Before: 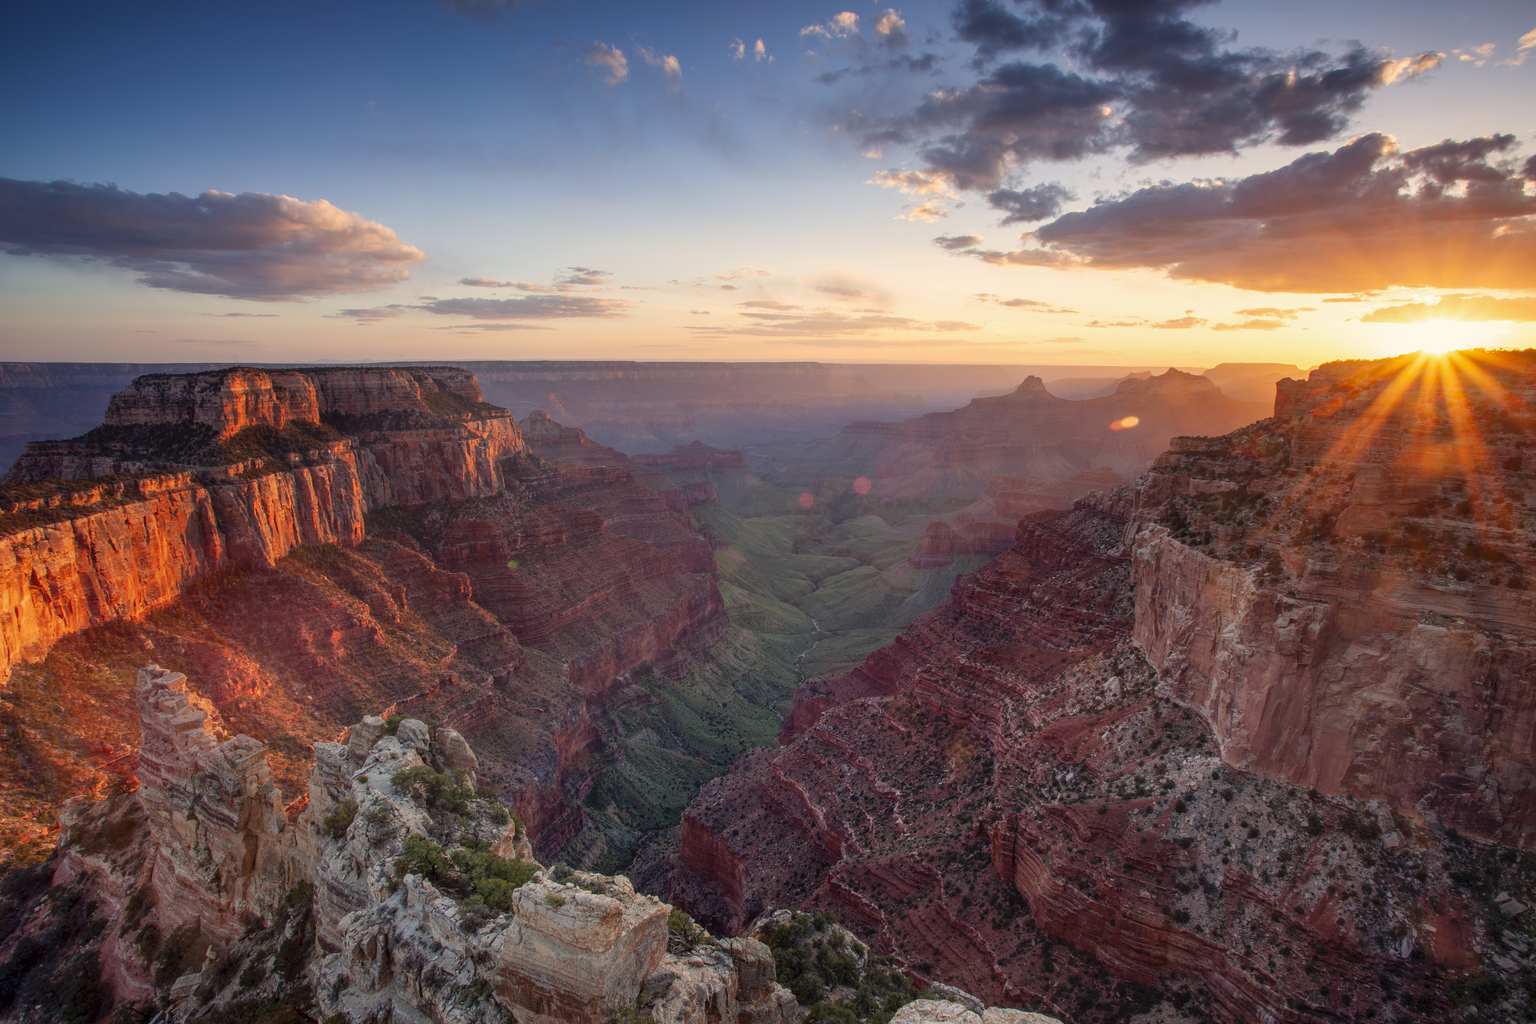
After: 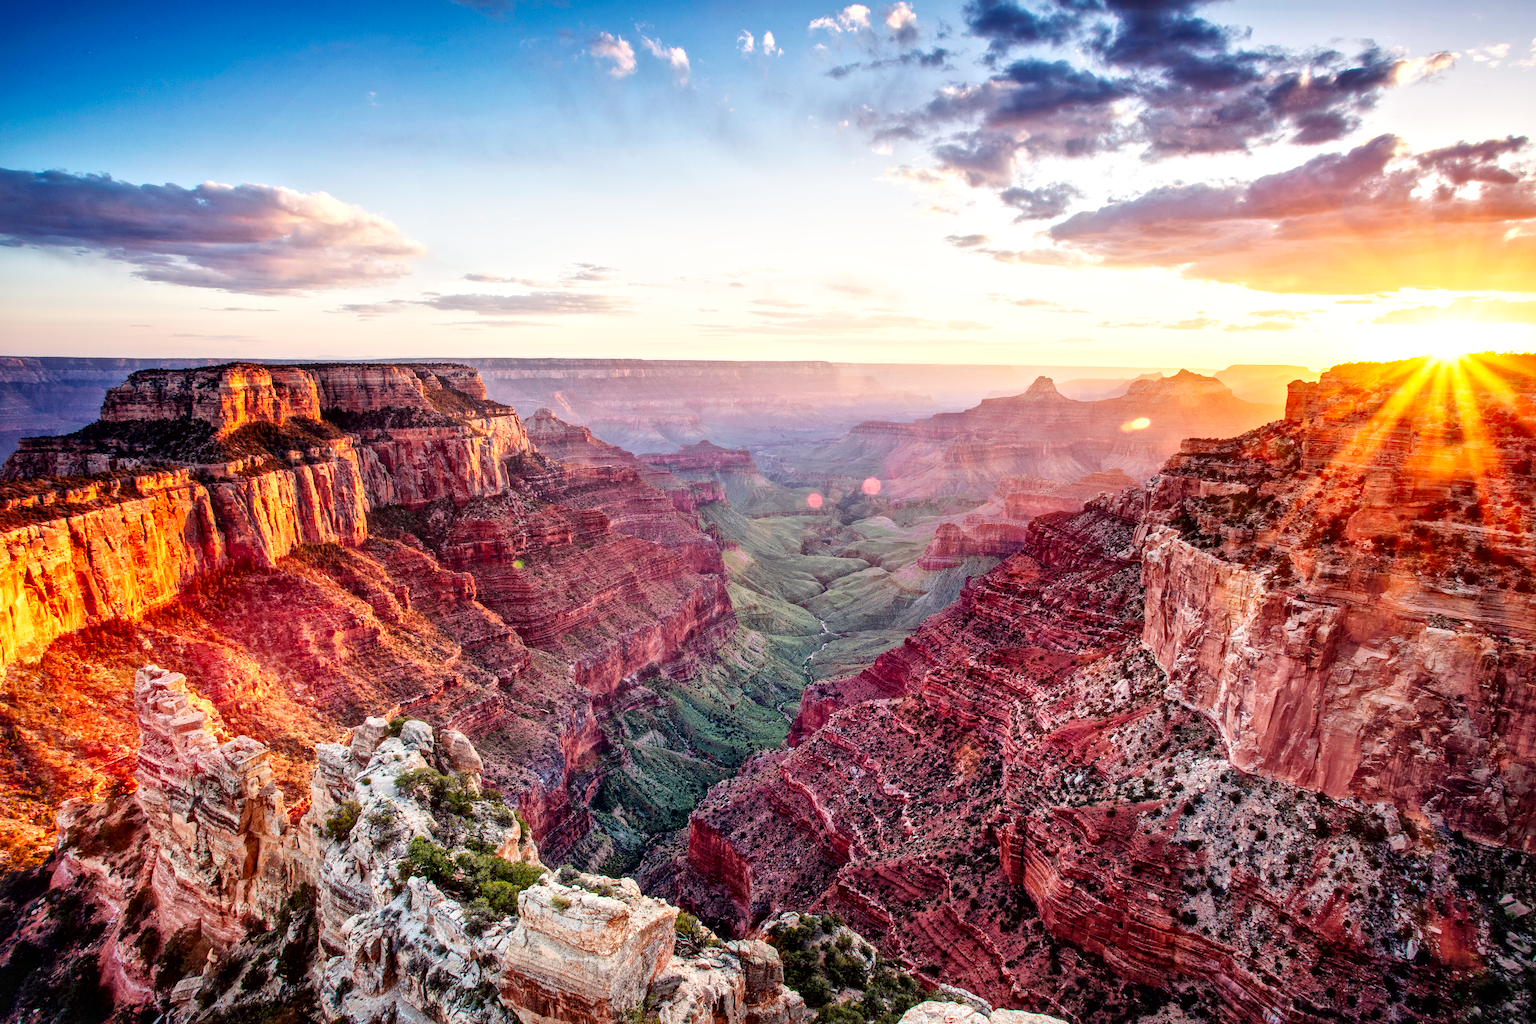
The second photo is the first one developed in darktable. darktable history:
local contrast: mode bilateral grid, contrast 20, coarseness 50, detail 171%, midtone range 0.2
rotate and perspective: rotation 0.174°, lens shift (vertical) 0.013, lens shift (horizontal) 0.019, shear 0.001, automatic cropping original format, crop left 0.007, crop right 0.991, crop top 0.016, crop bottom 0.997
base curve: curves: ch0 [(0, 0.003) (0.001, 0.002) (0.006, 0.004) (0.02, 0.022) (0.048, 0.086) (0.094, 0.234) (0.162, 0.431) (0.258, 0.629) (0.385, 0.8) (0.548, 0.918) (0.751, 0.988) (1, 1)], preserve colors none
